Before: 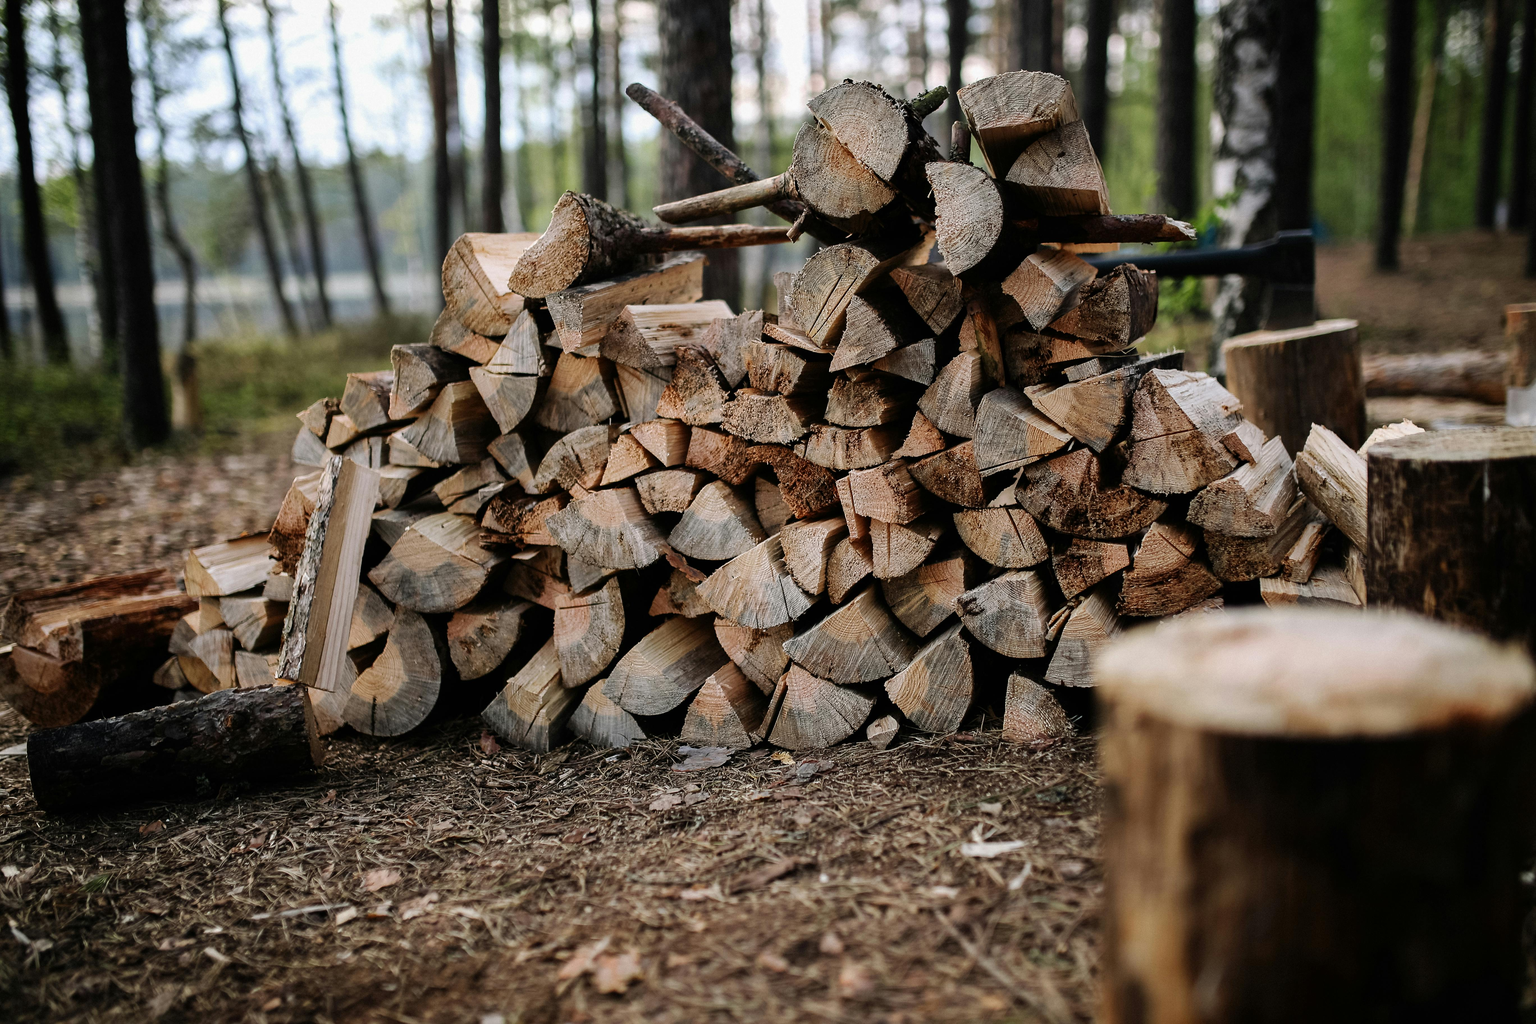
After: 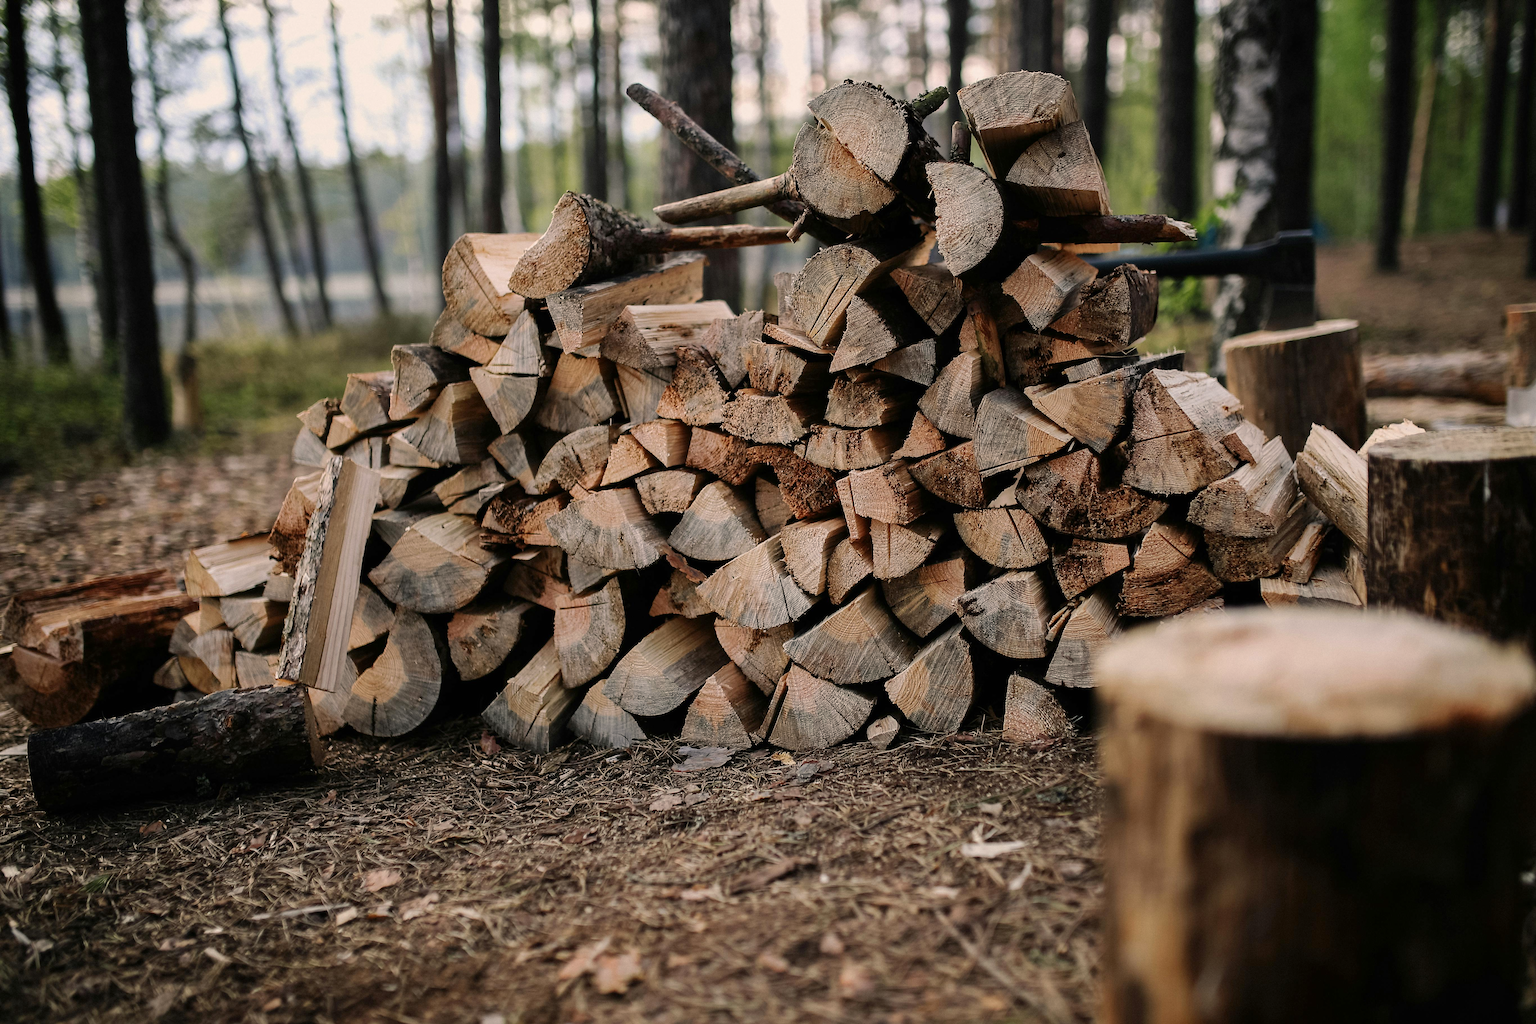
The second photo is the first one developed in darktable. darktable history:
color balance rgb: highlights gain › chroma 2.873%, highlights gain › hue 60.31°, perceptual saturation grading › global saturation 0.815%, global vibrance -16.931%, contrast -5.966%
